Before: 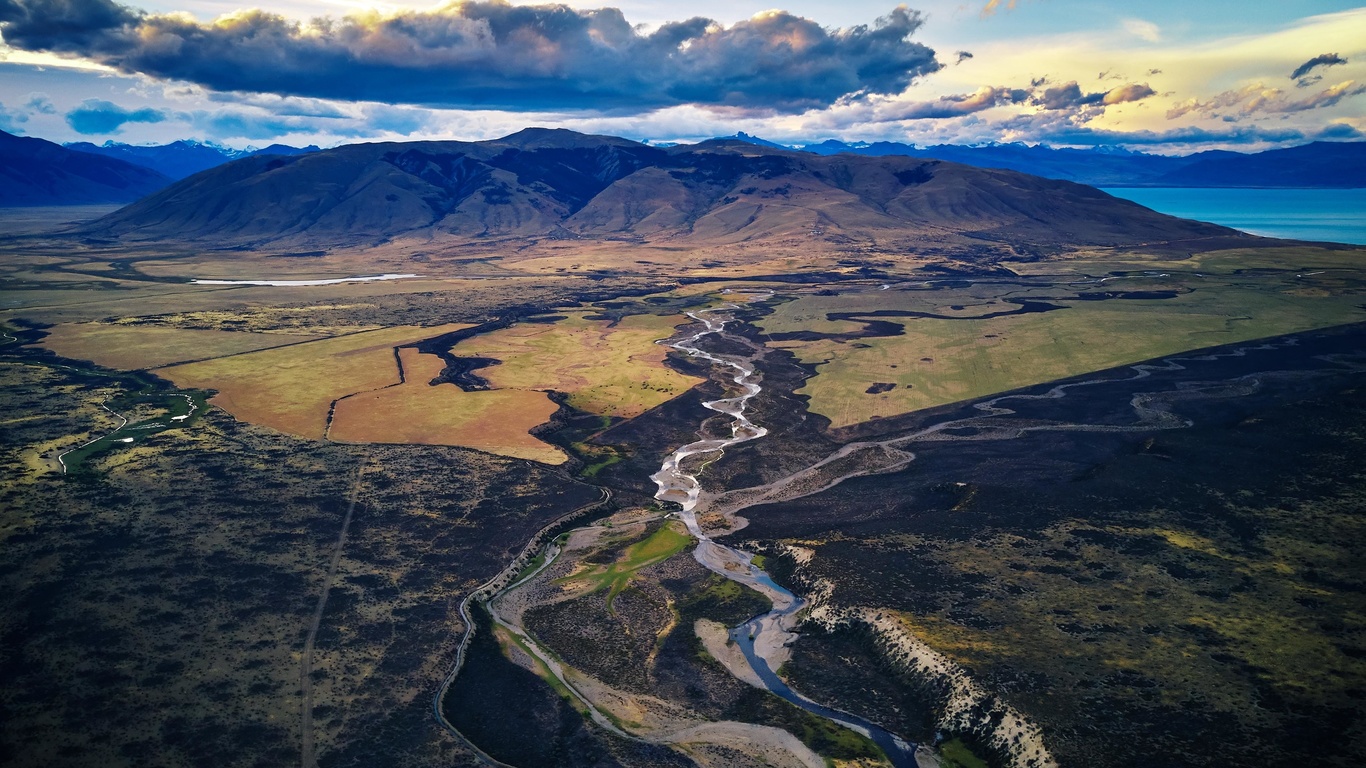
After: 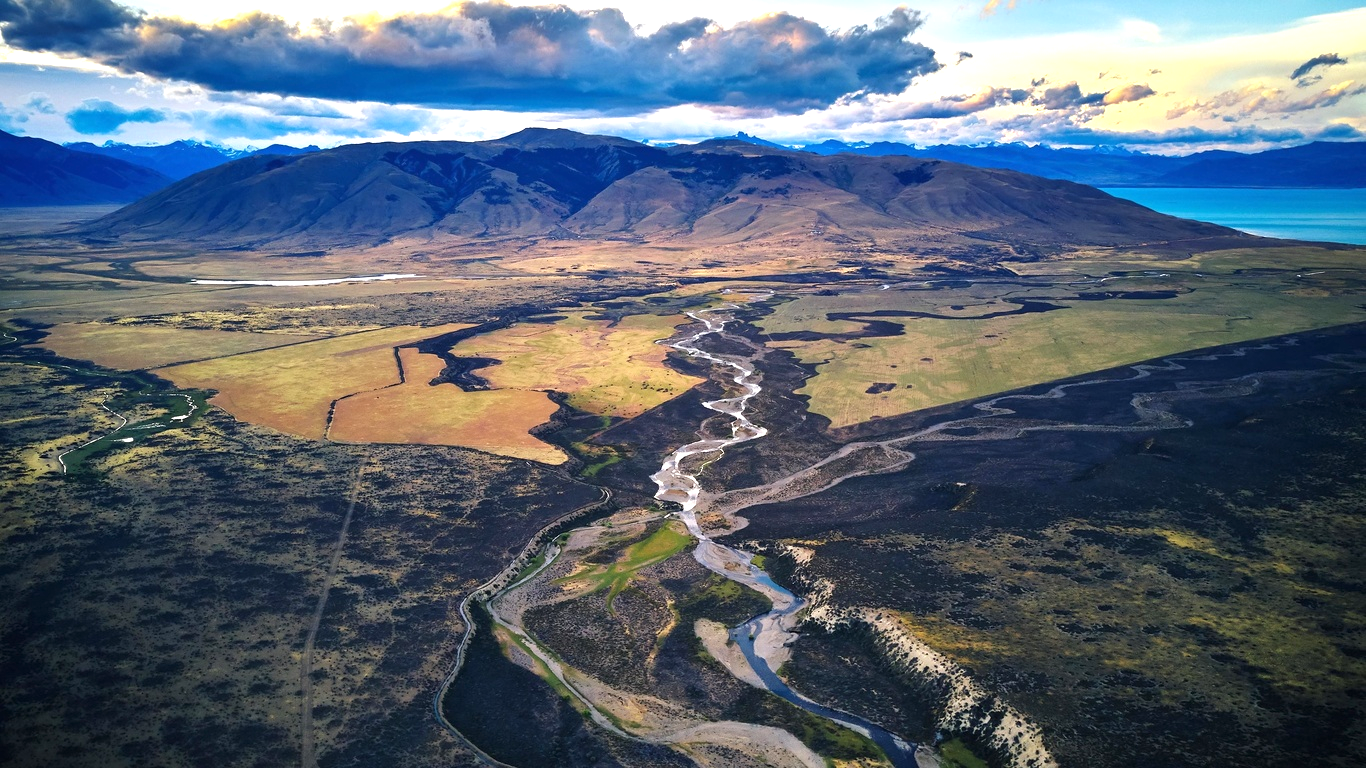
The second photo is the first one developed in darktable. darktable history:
exposure: black level correction 0, exposure 0.681 EV, compensate exposure bias true, compensate highlight preservation false
